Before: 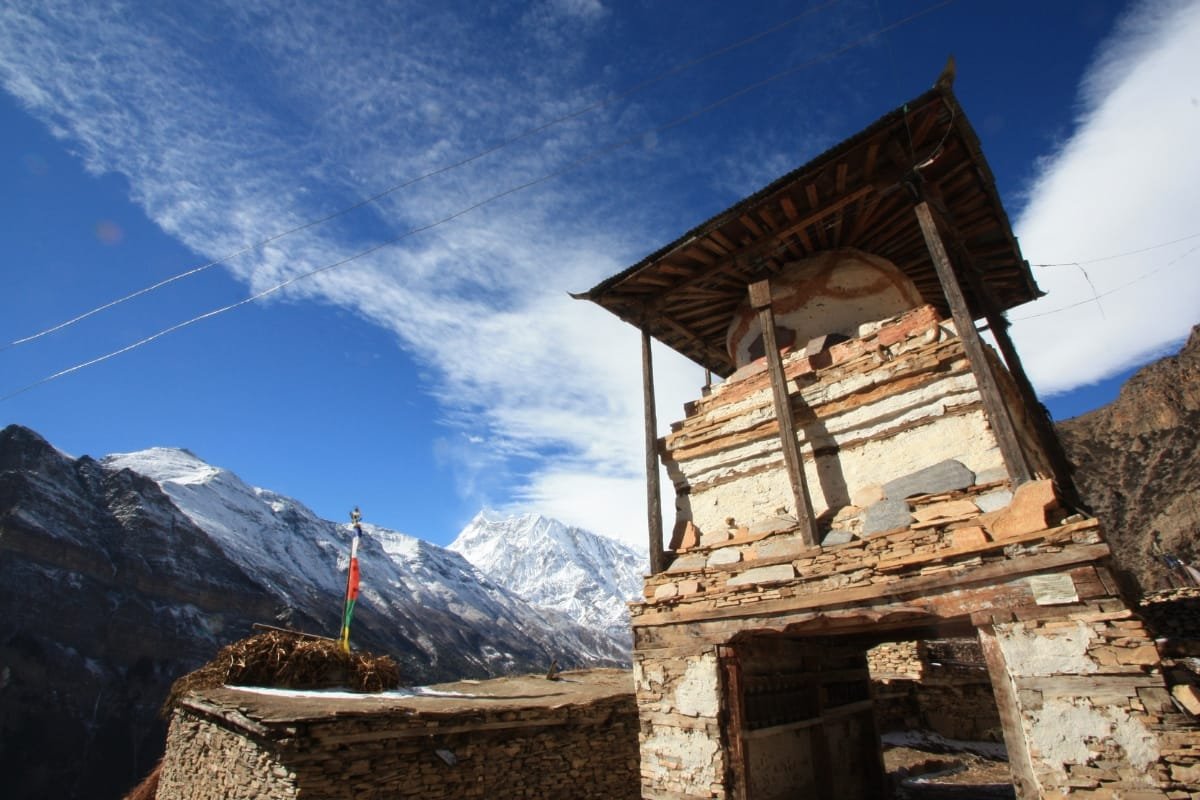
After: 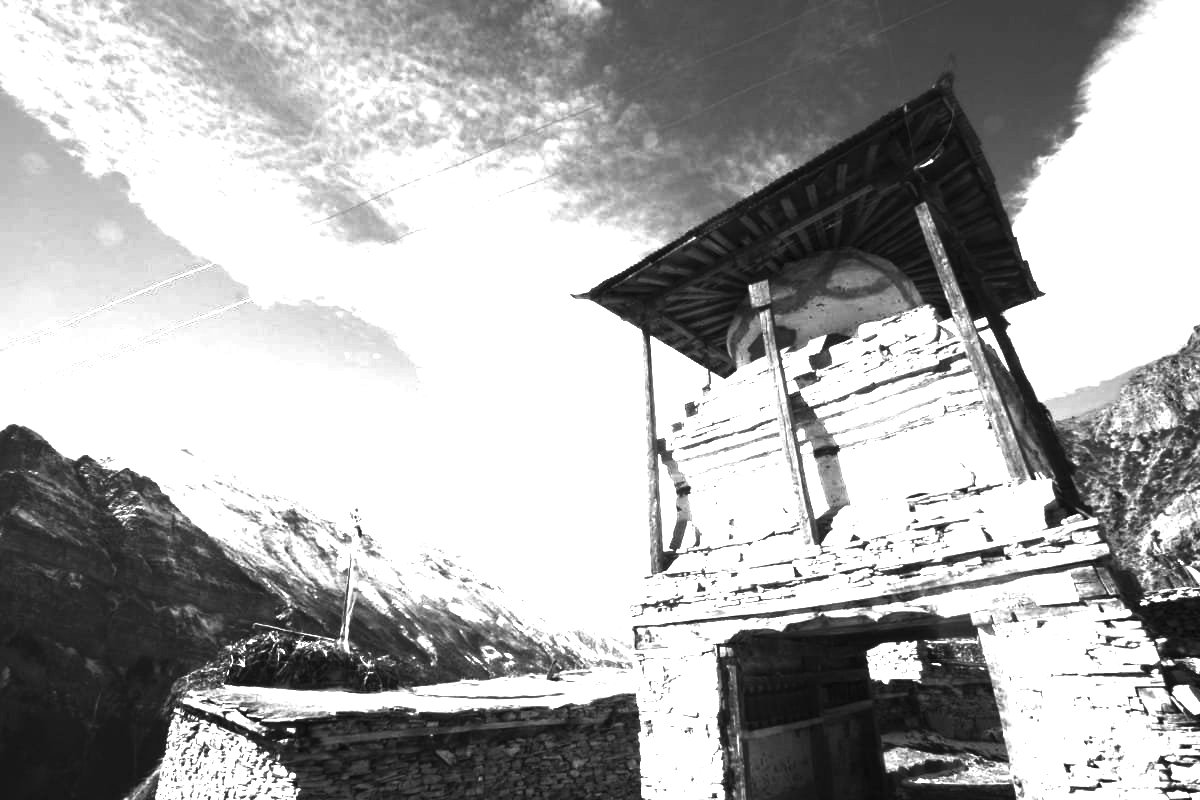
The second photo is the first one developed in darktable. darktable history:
contrast brightness saturation: contrast 0.53, brightness 0.47, saturation -1
levels: levels [0.012, 0.367, 0.697]
